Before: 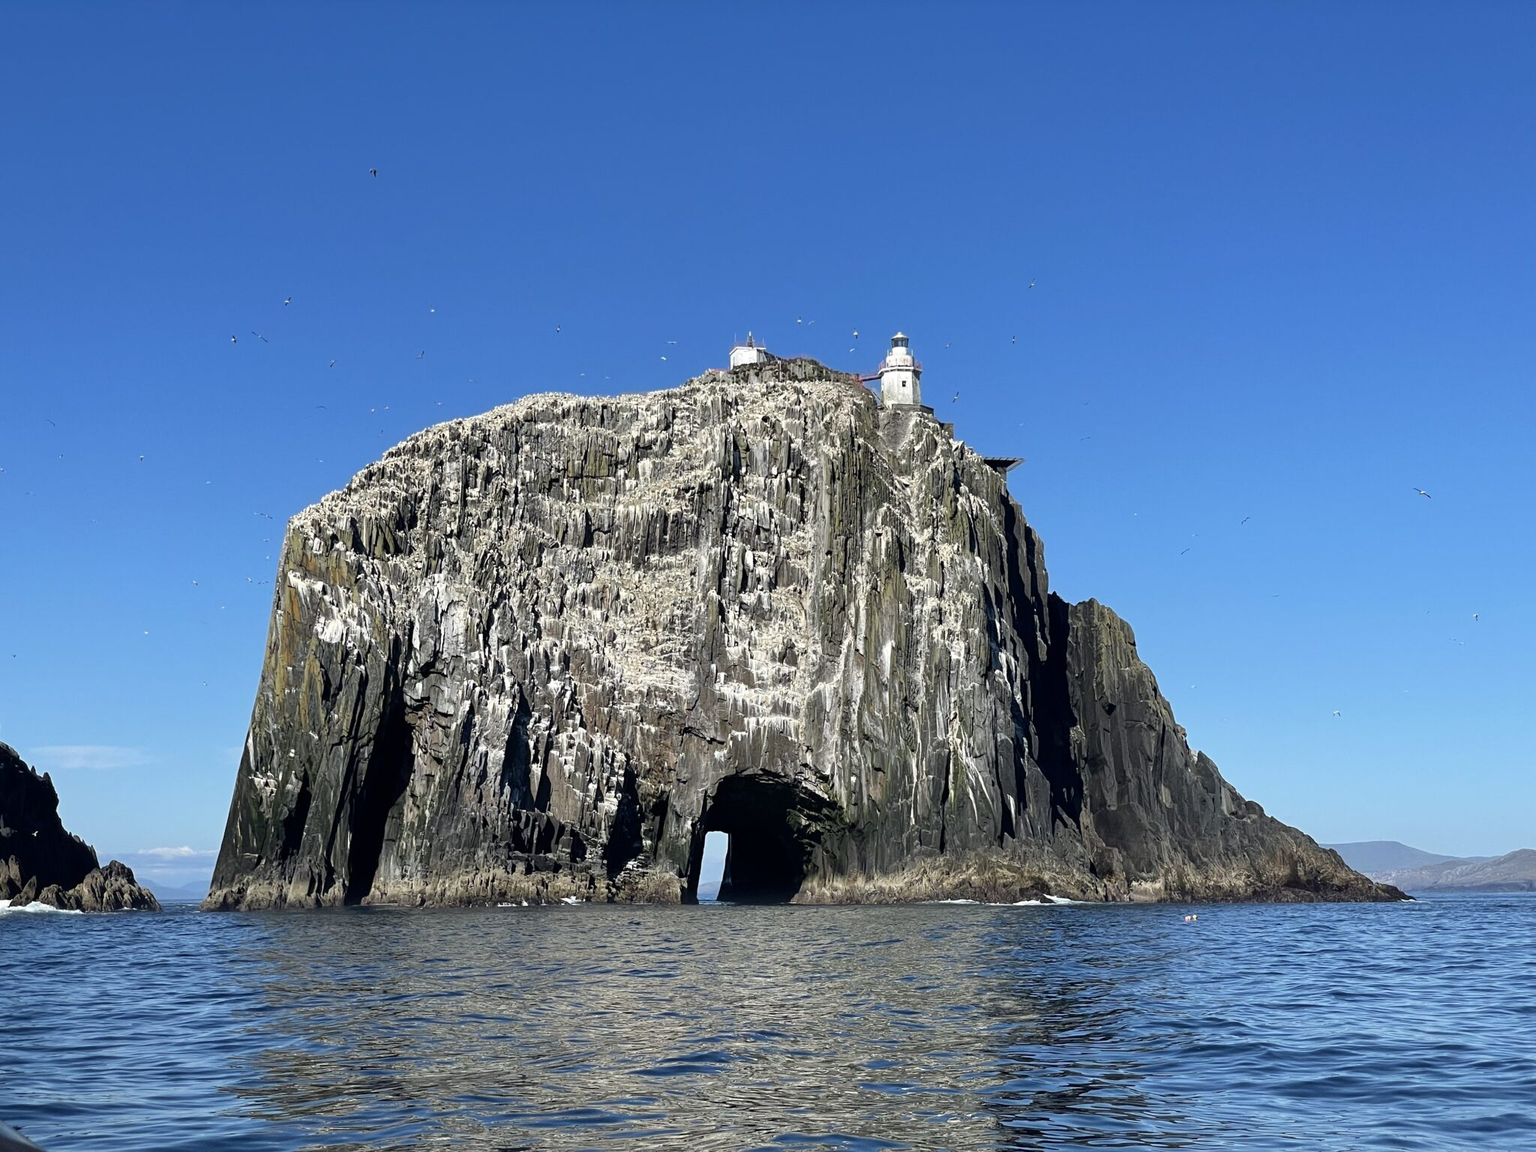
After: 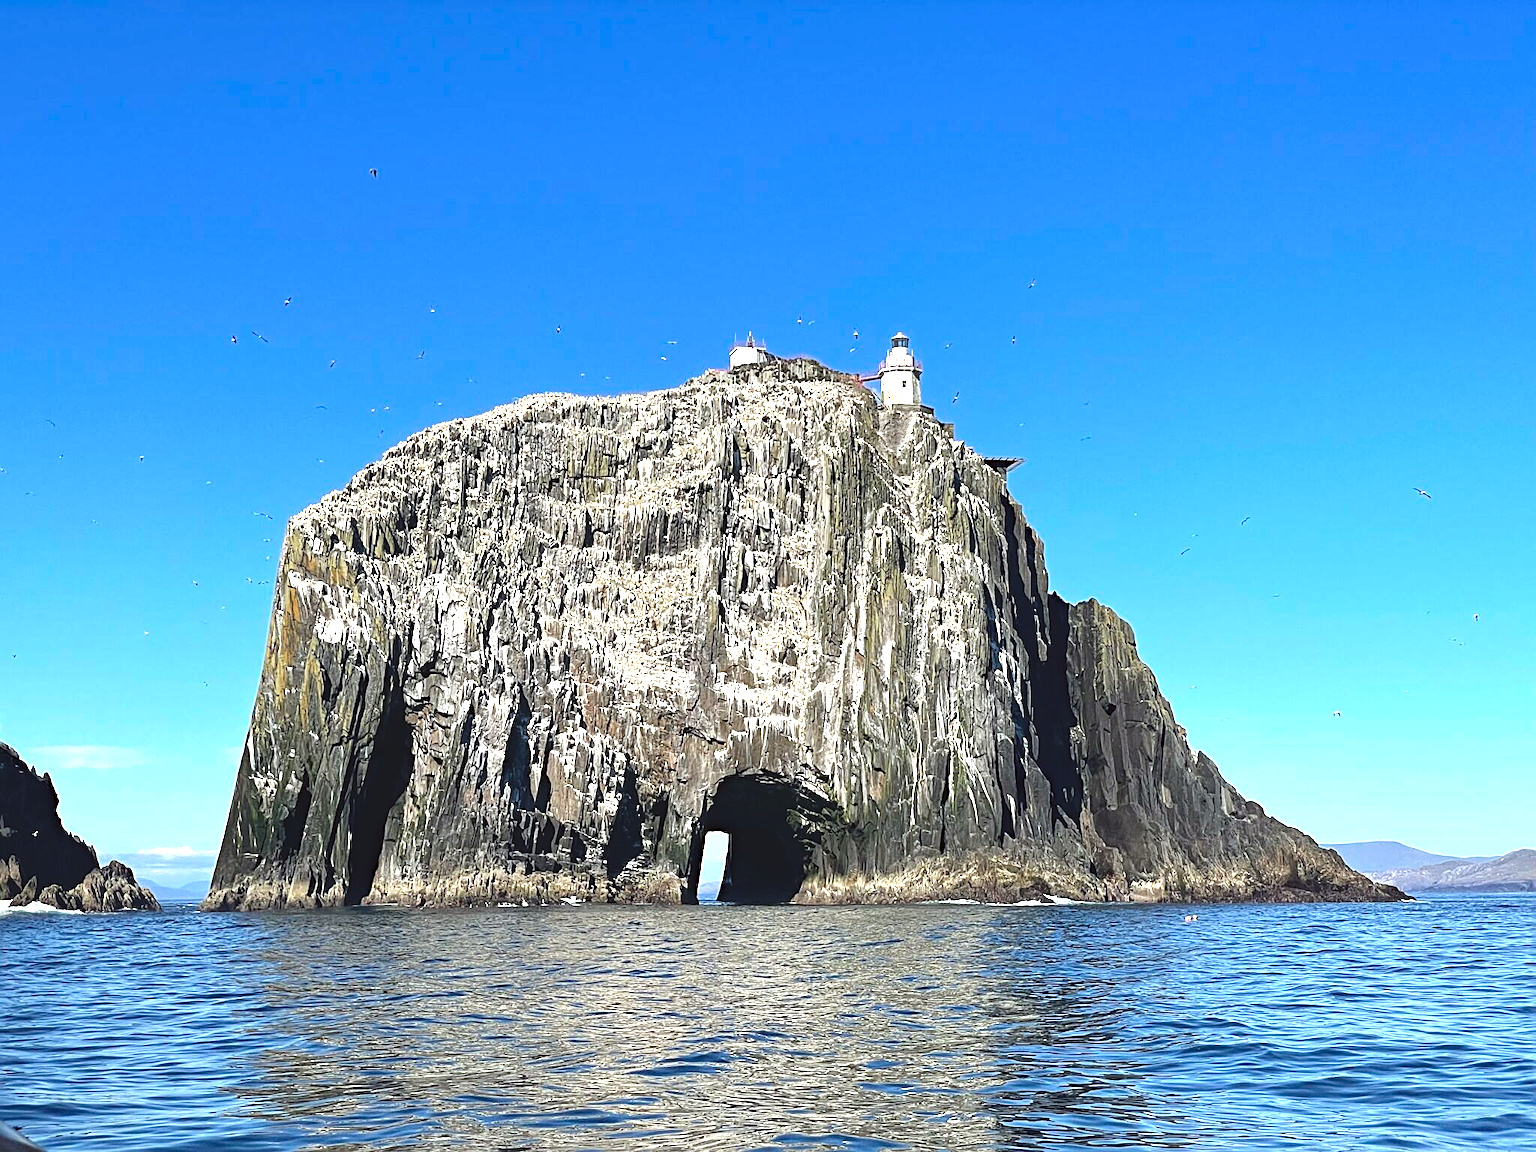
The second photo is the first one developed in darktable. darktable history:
exposure: black level correction -0.005, exposure 1 EV, compensate highlight preservation false
sharpen: on, module defaults
haze removal: strength 0.29, distance 0.25, compatibility mode true, adaptive false
